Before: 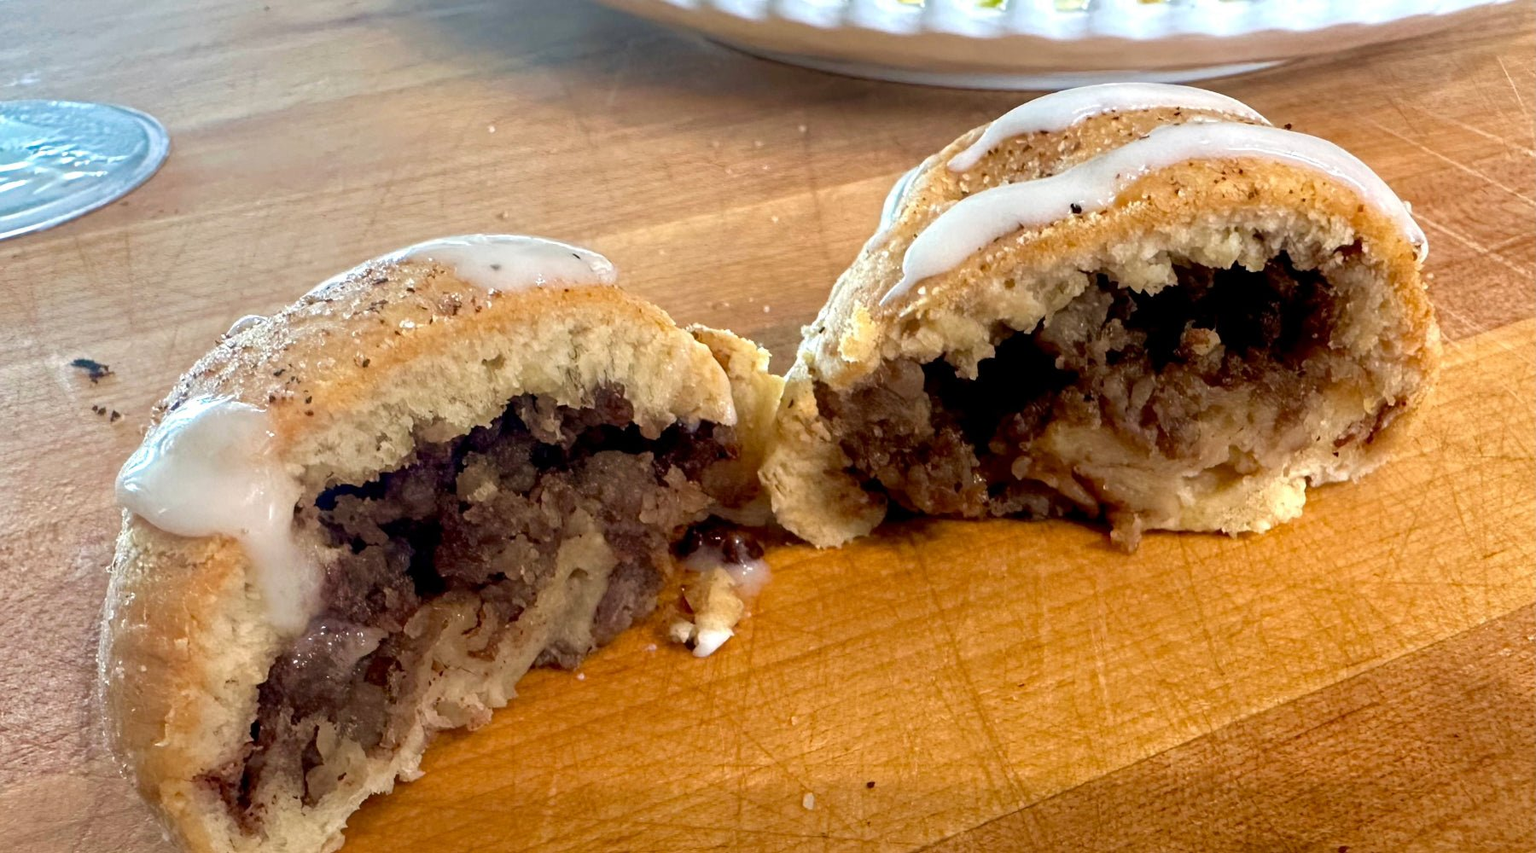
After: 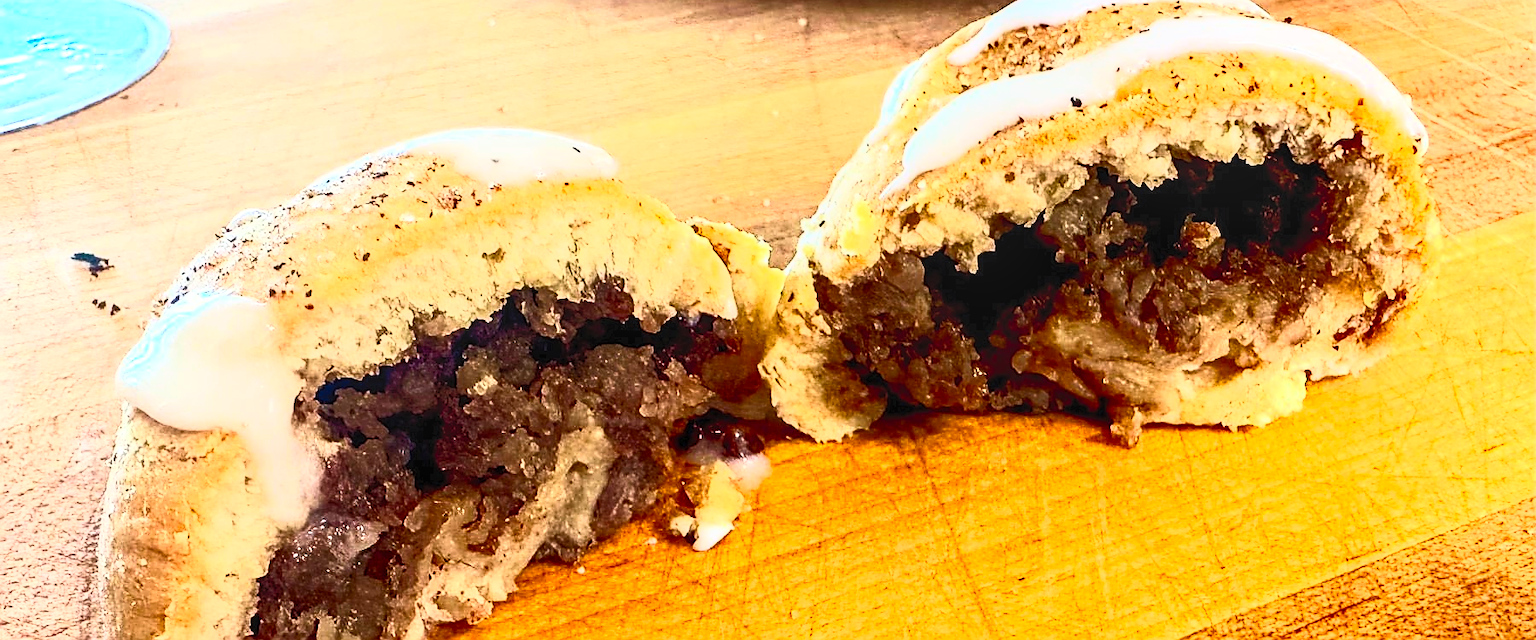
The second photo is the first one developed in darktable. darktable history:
sharpen: radius 1.4, amount 1.25, threshold 0.7
crop and rotate: top 12.5%, bottom 12.5%
local contrast: on, module defaults
contrast brightness saturation: contrast 0.83, brightness 0.59, saturation 0.59
